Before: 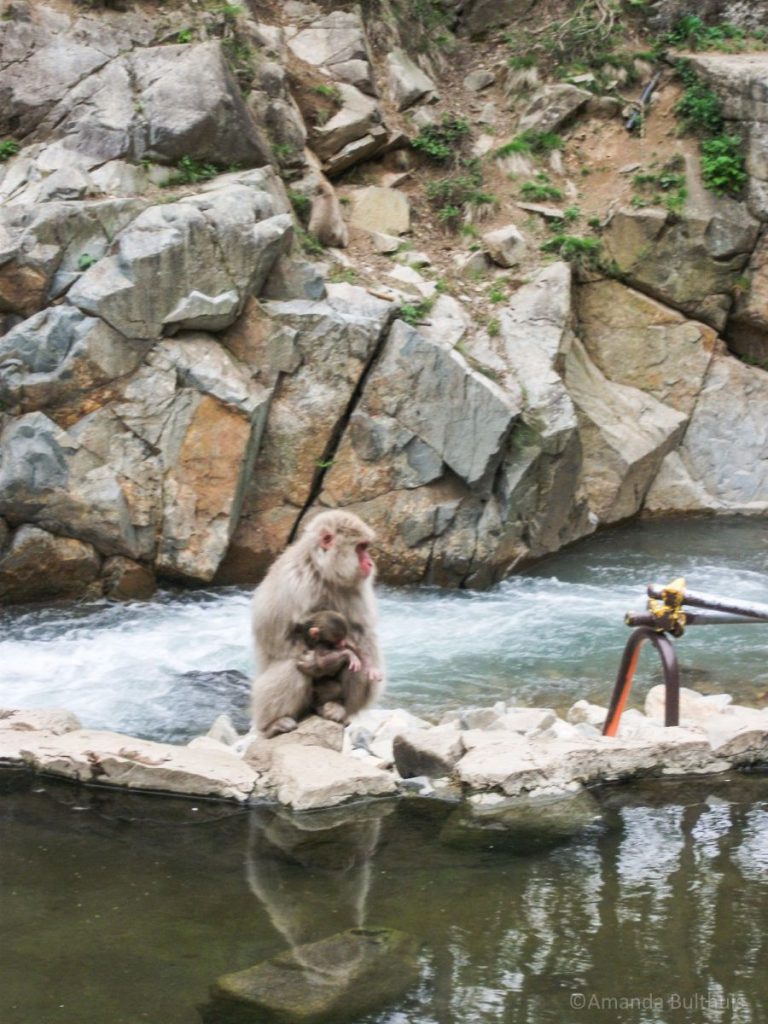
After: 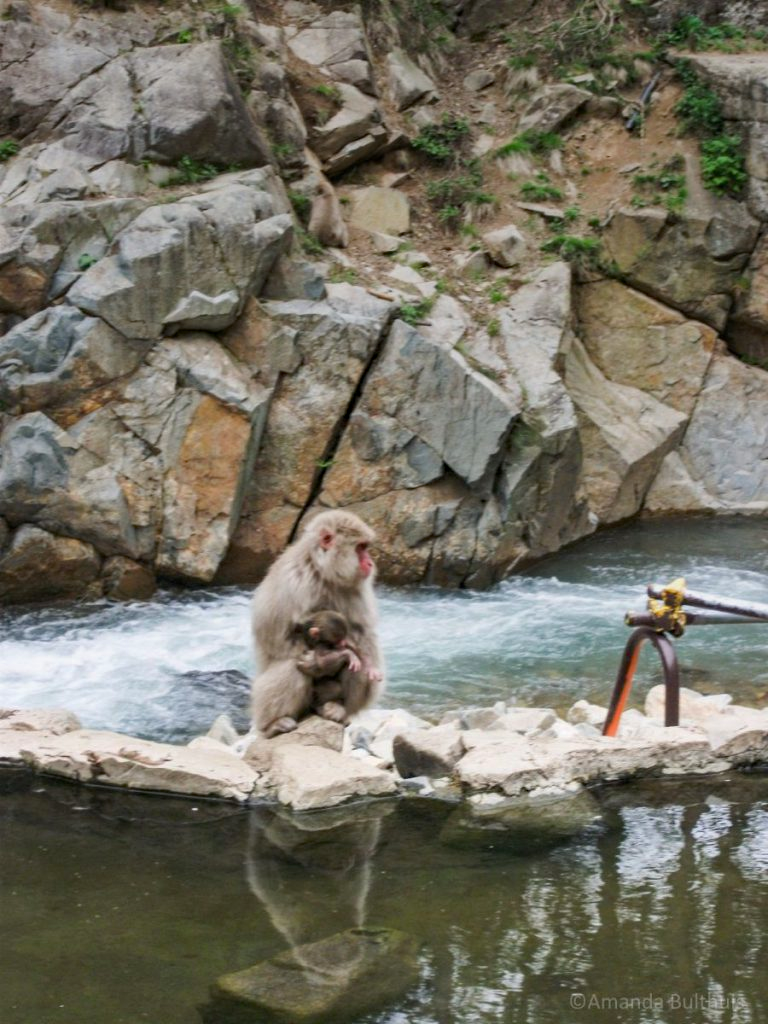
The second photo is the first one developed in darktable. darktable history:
vibrance: on, module defaults
graduated density: on, module defaults
color correction: highlights a* 0.003, highlights b* -0.283
haze removal: compatibility mode true, adaptive false
